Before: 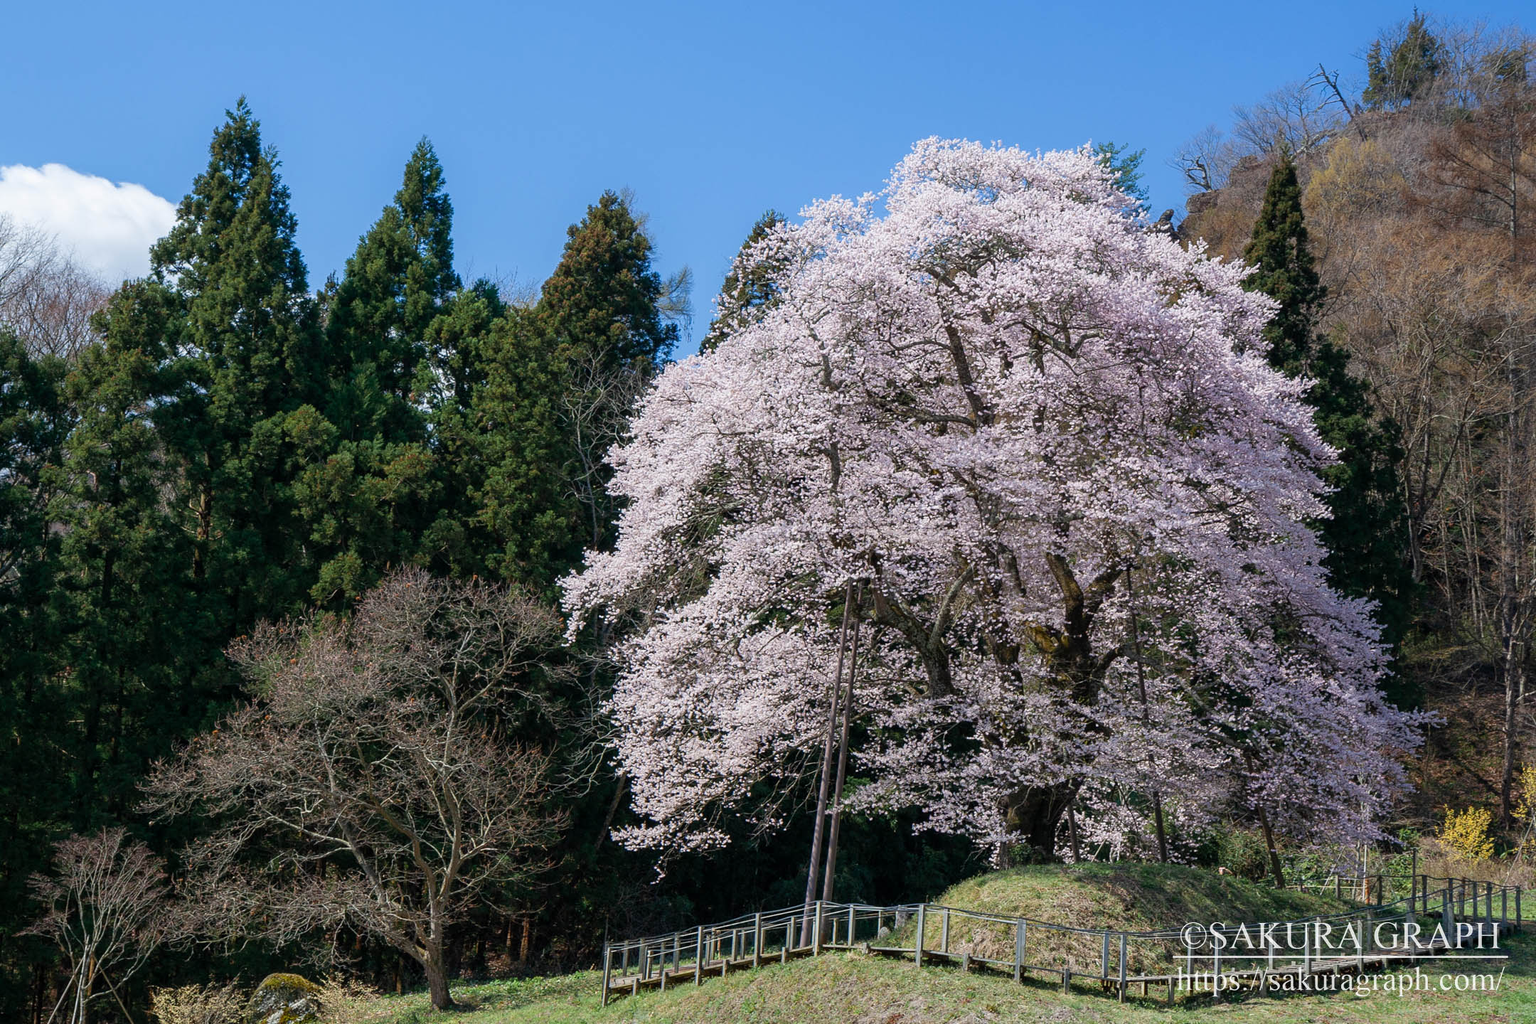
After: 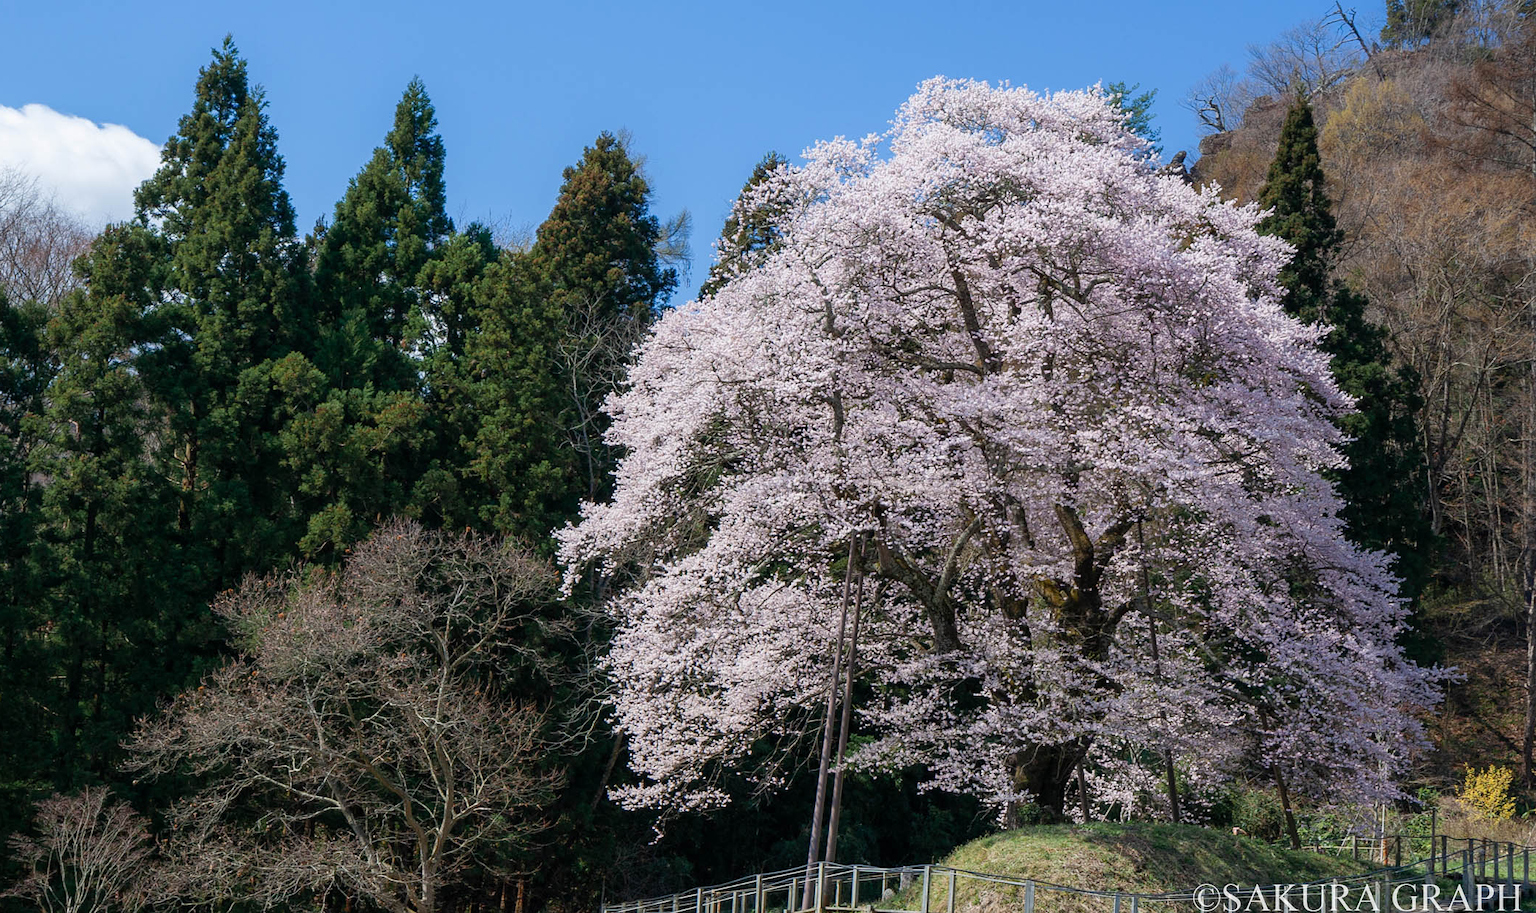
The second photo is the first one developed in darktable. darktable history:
crop: left 1.337%, top 6.153%, right 1.383%, bottom 7.027%
